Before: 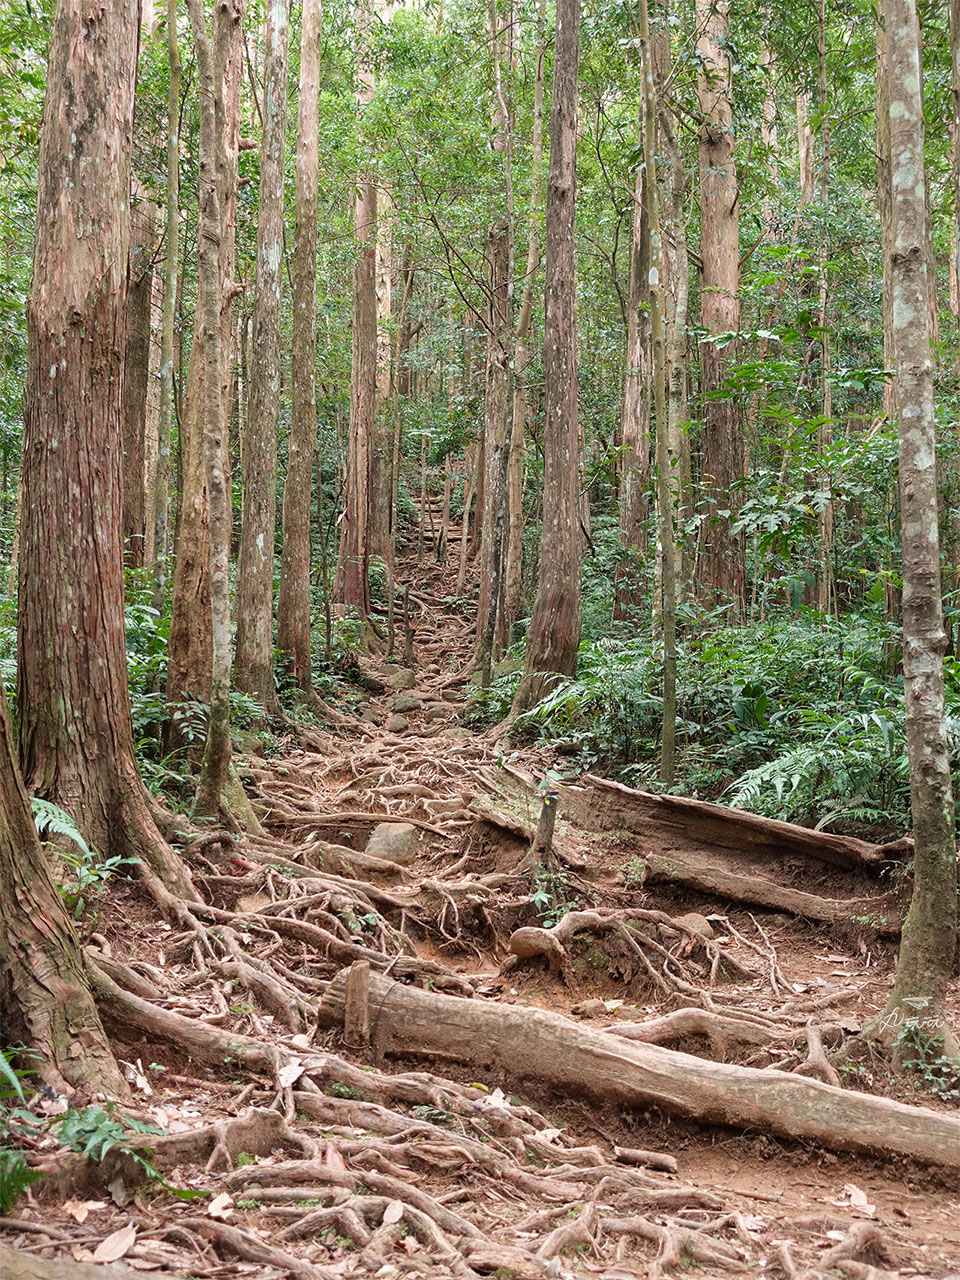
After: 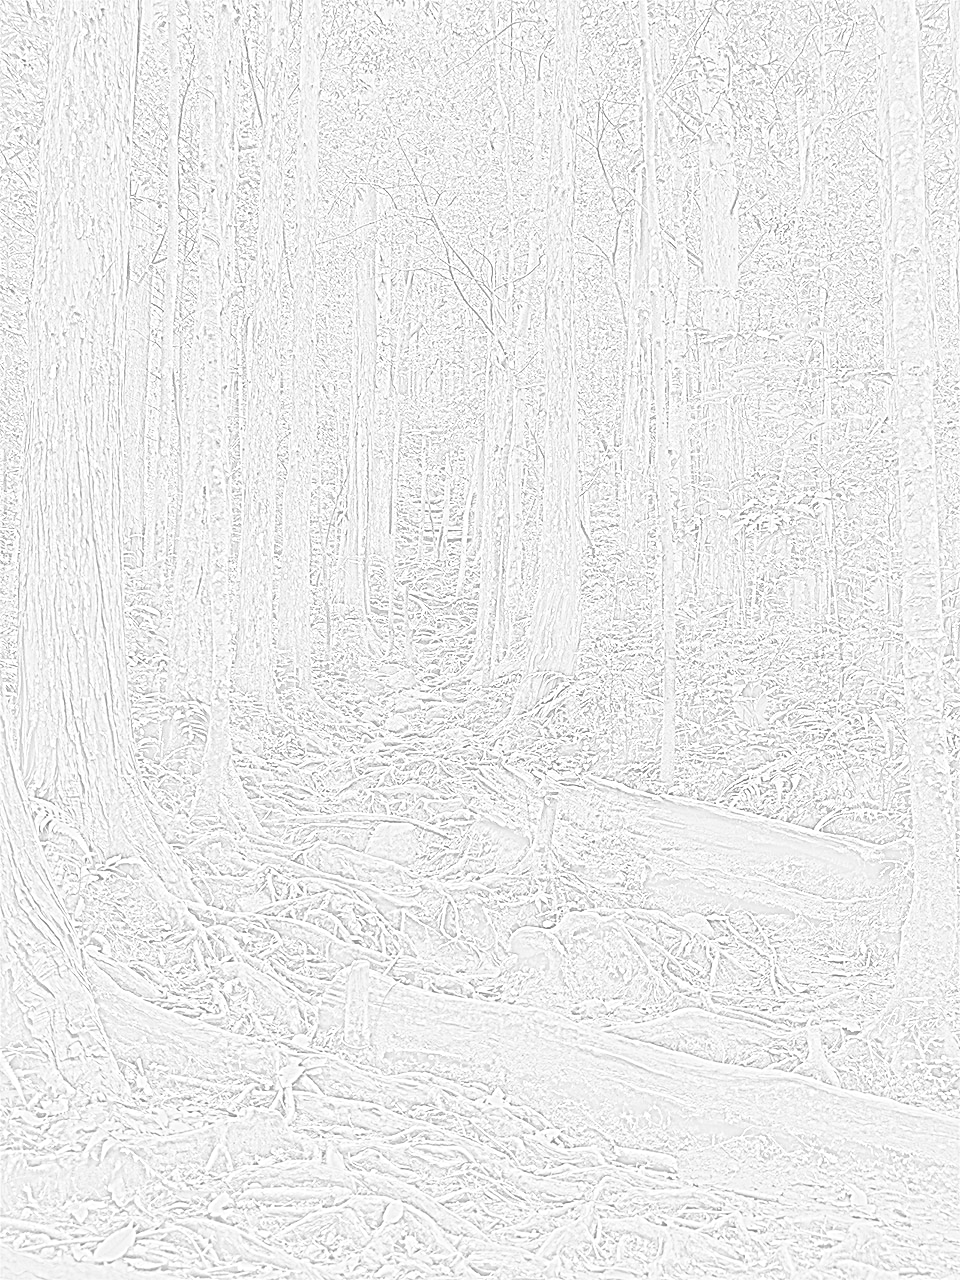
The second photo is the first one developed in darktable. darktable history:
white balance: red 1, blue 1
highpass: sharpness 9.84%, contrast boost 9.94%
levels: levels [0.036, 0.364, 0.827]
base curve: curves: ch0 [(0, 0.015) (0.085, 0.116) (0.134, 0.298) (0.19, 0.545) (0.296, 0.764) (0.599, 0.982) (1, 1)], preserve colors none
